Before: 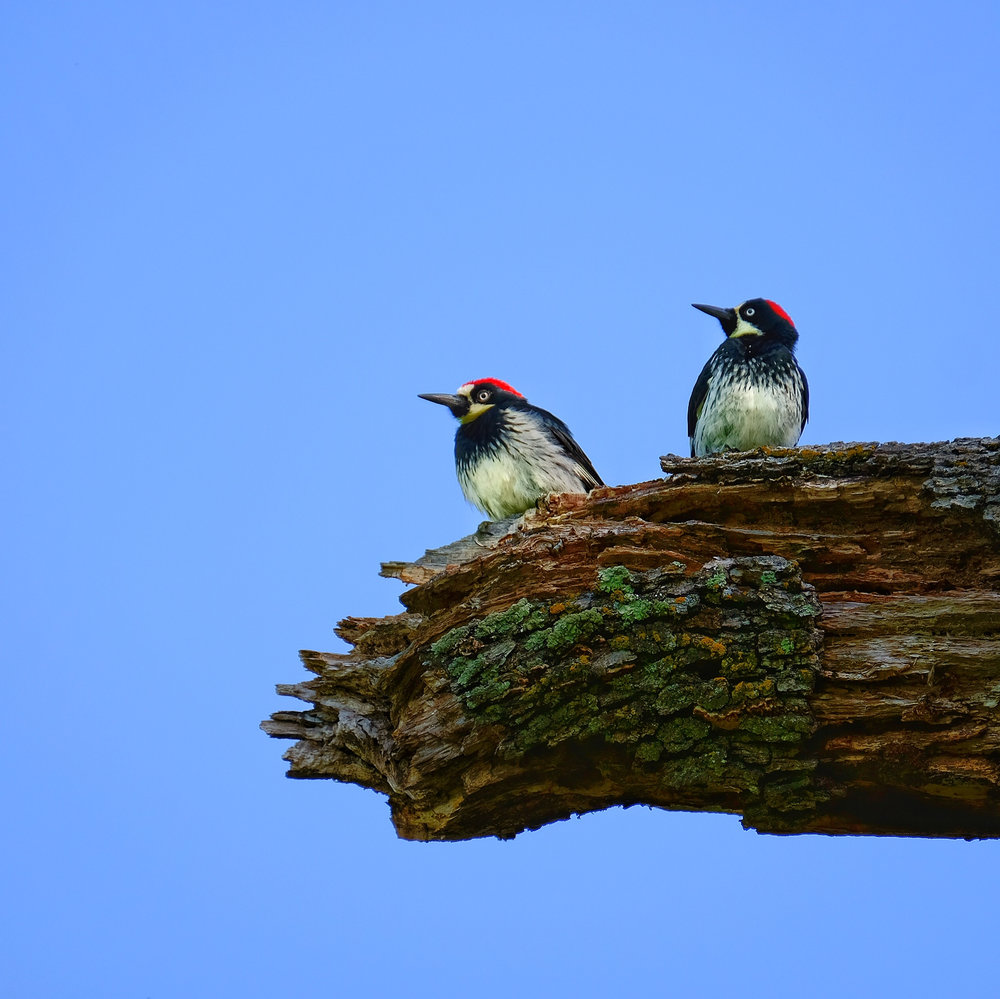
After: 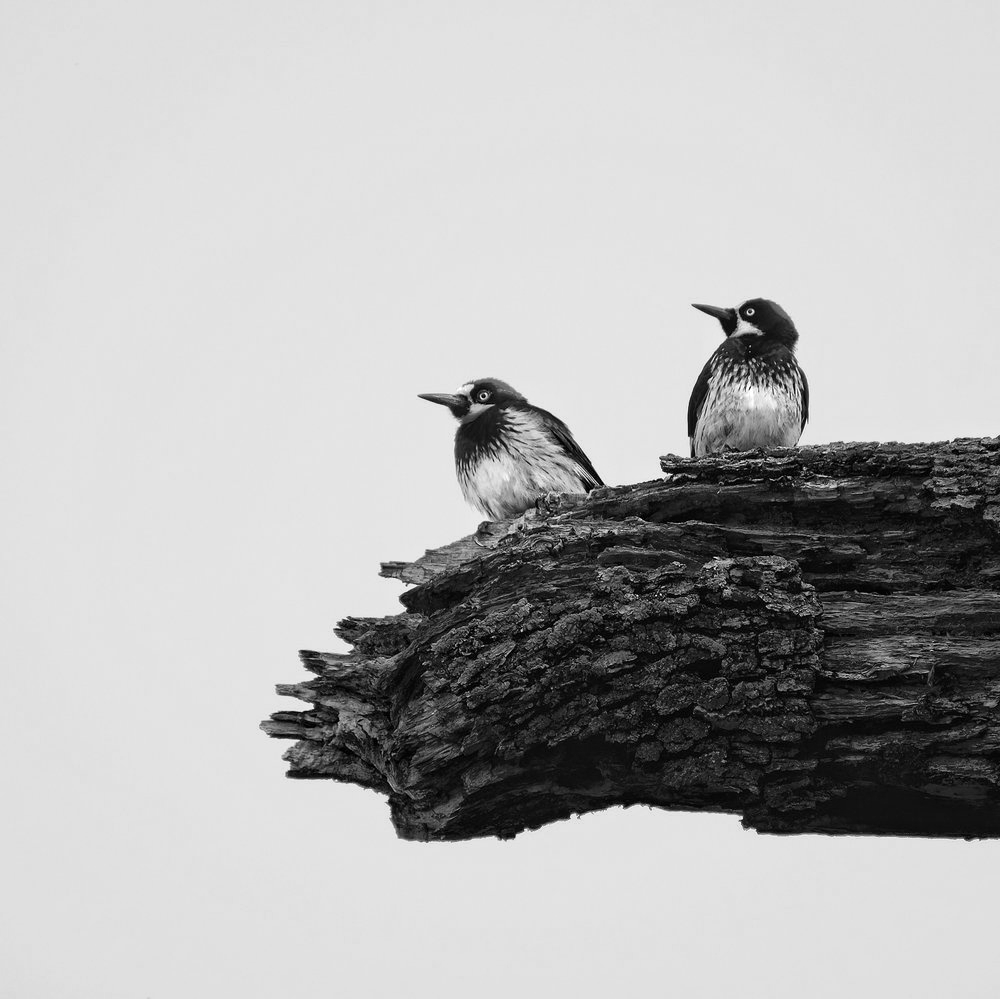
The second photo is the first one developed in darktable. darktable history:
color calibration: output gray [0.22, 0.42, 0.37, 0], illuminant custom, x 0.261, y 0.52, temperature 7041.12 K
